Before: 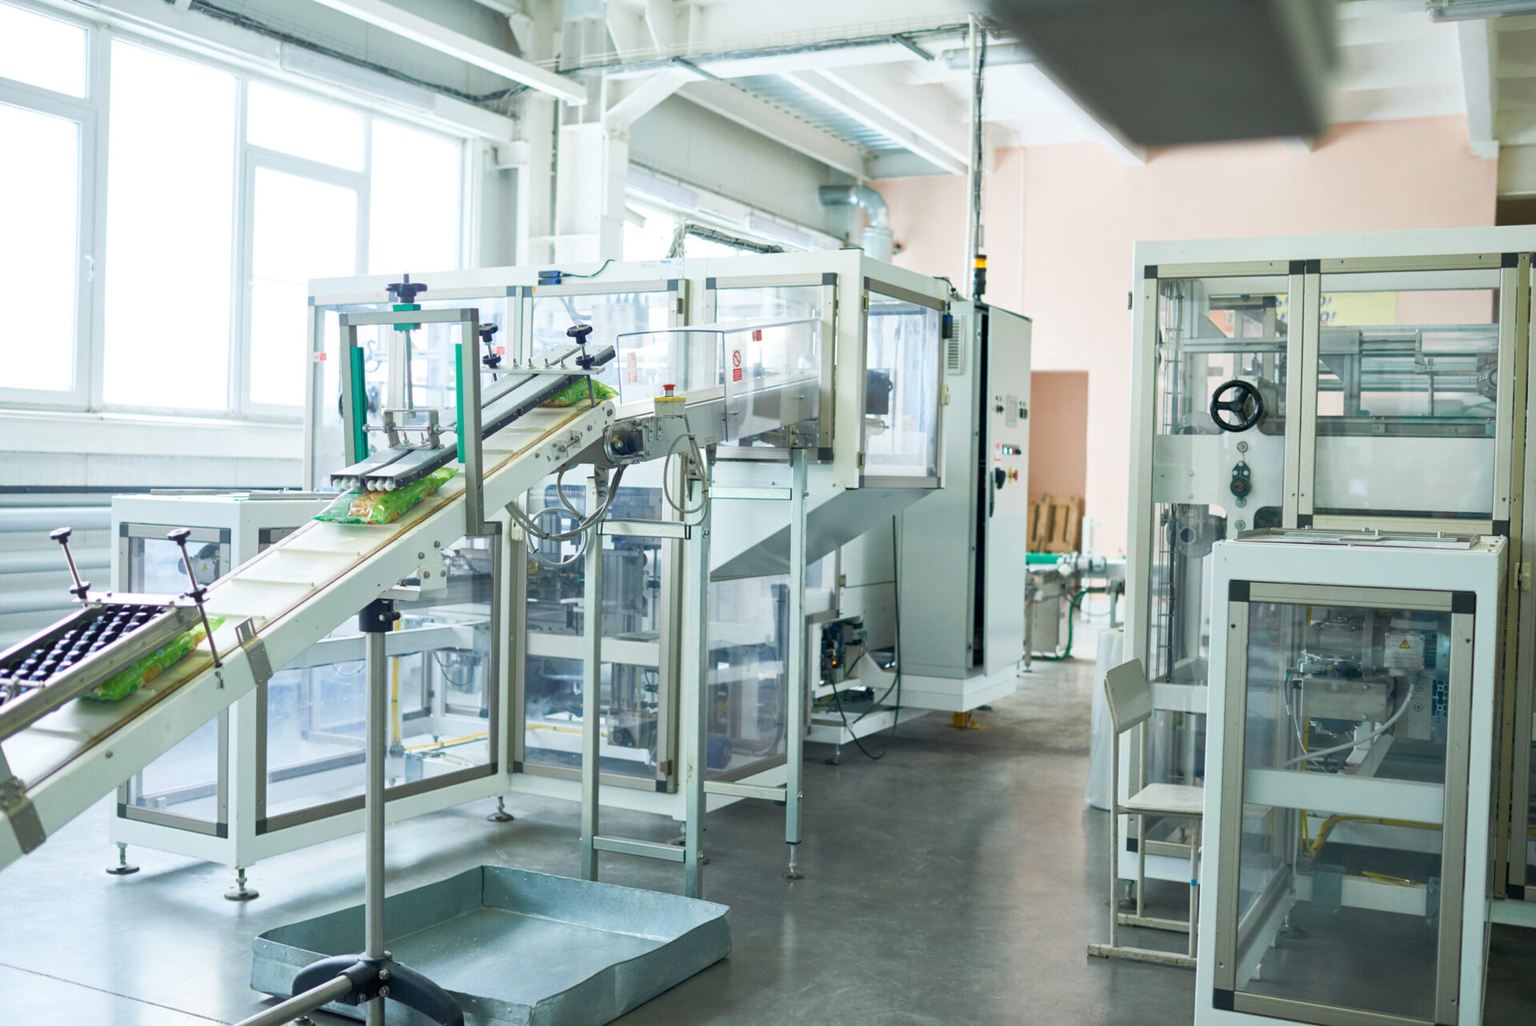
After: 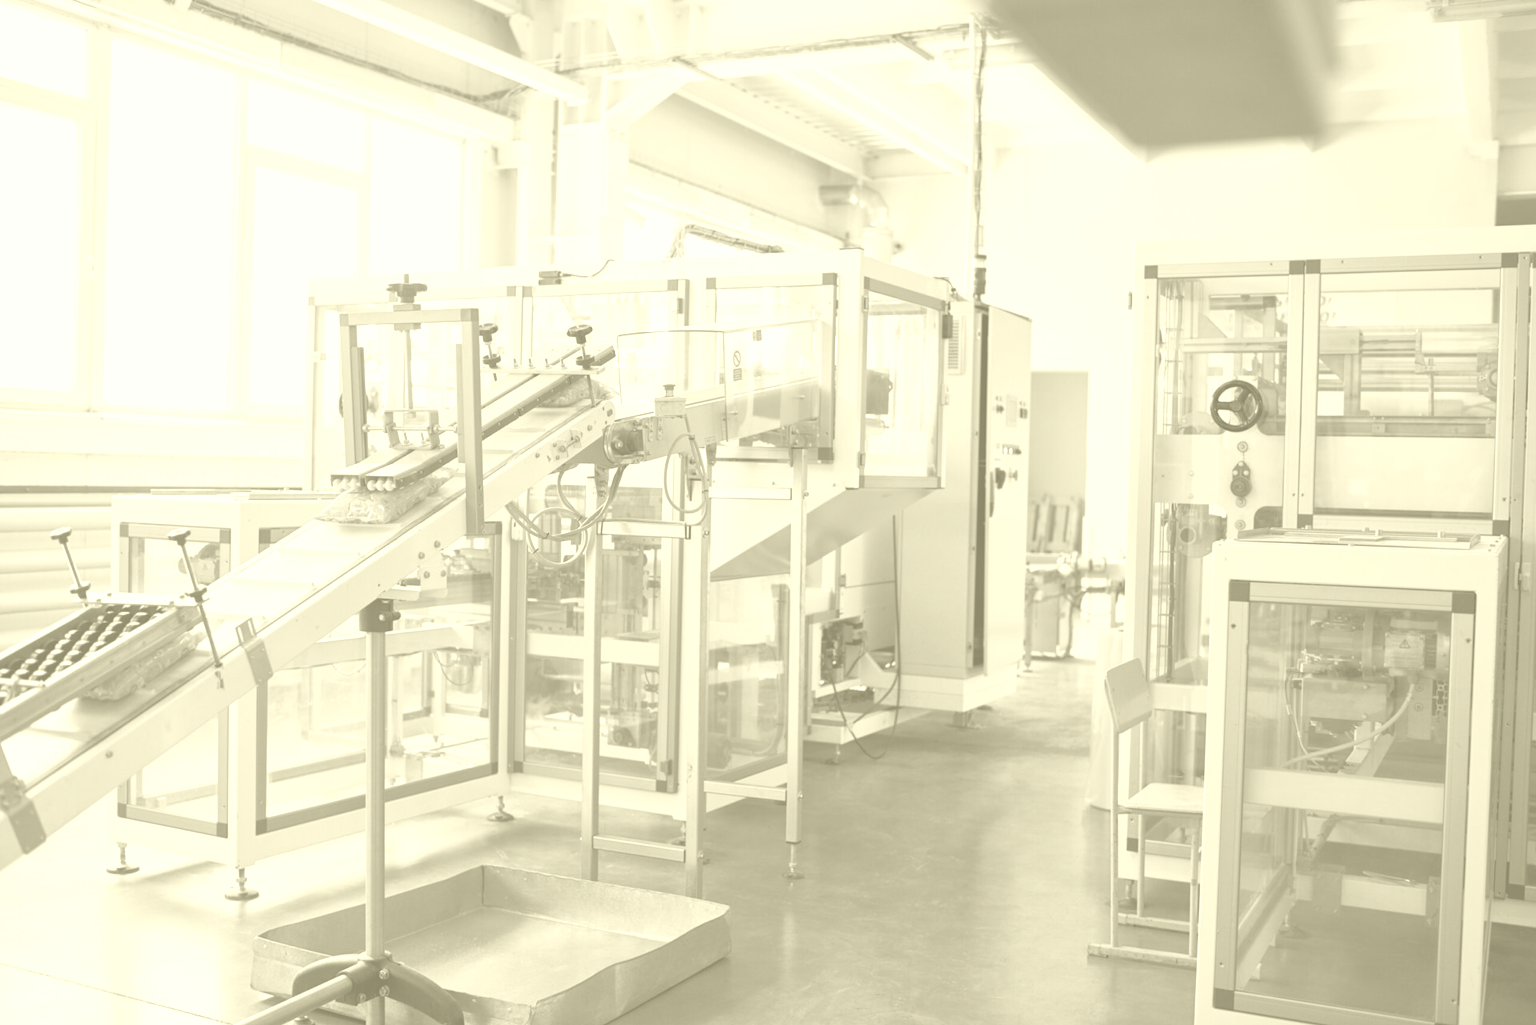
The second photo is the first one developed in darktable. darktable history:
colorize: hue 43.2°, saturation 40%, version 1
color balance: contrast 8.5%, output saturation 105%
